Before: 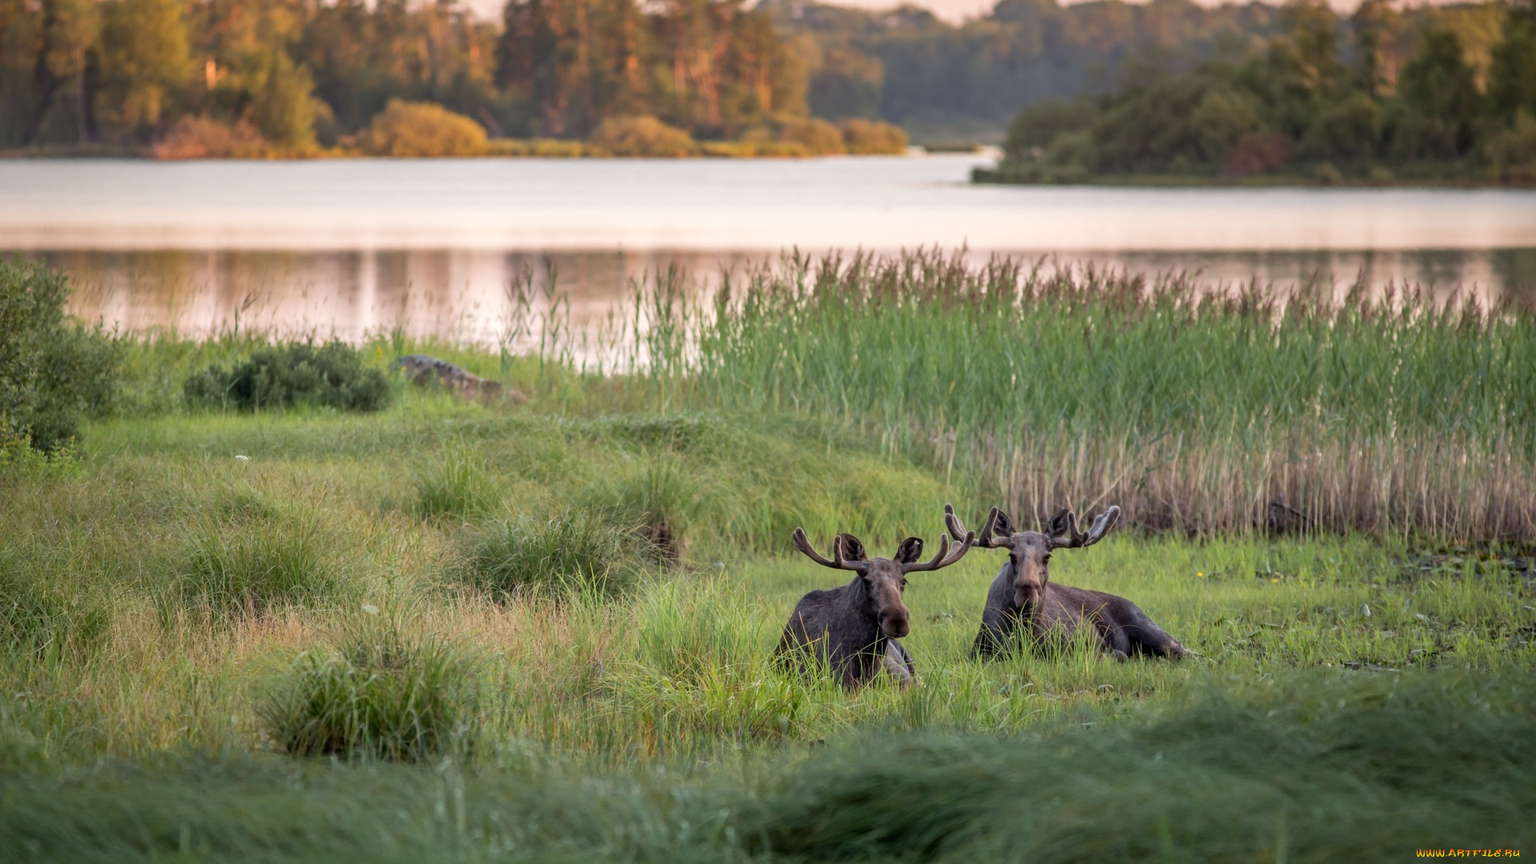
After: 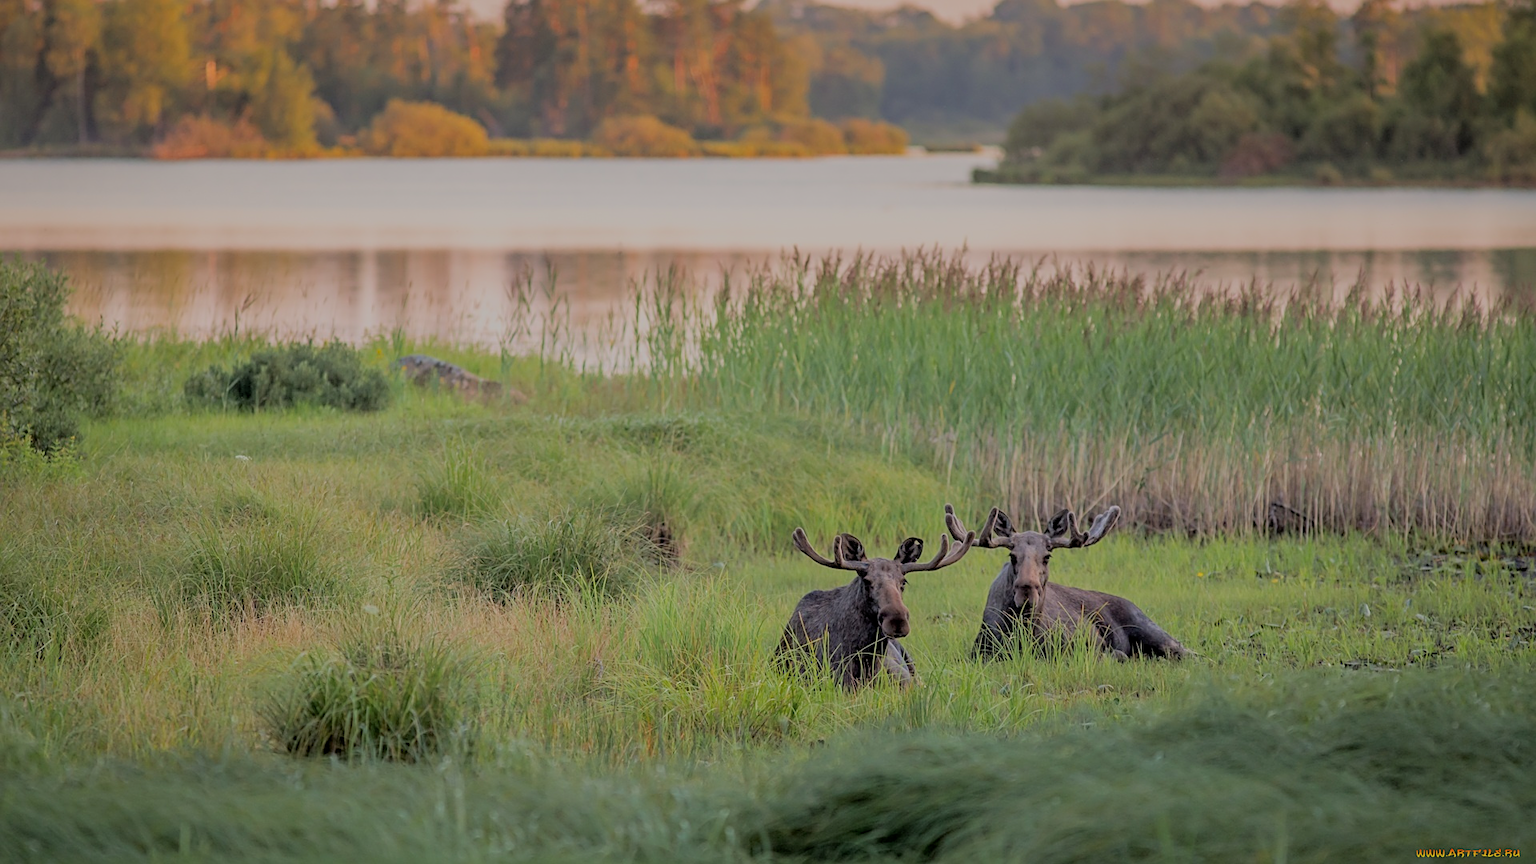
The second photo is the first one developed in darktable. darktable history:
filmic rgb: middle gray luminance 2.68%, black relative exposure -10 EV, white relative exposure 7 EV, dynamic range scaling 10.59%, target black luminance 0%, hardness 3.16, latitude 43.87%, contrast 0.672, highlights saturation mix 4.77%, shadows ↔ highlights balance 13.75%, color science v6 (2022)
sharpen: on, module defaults
